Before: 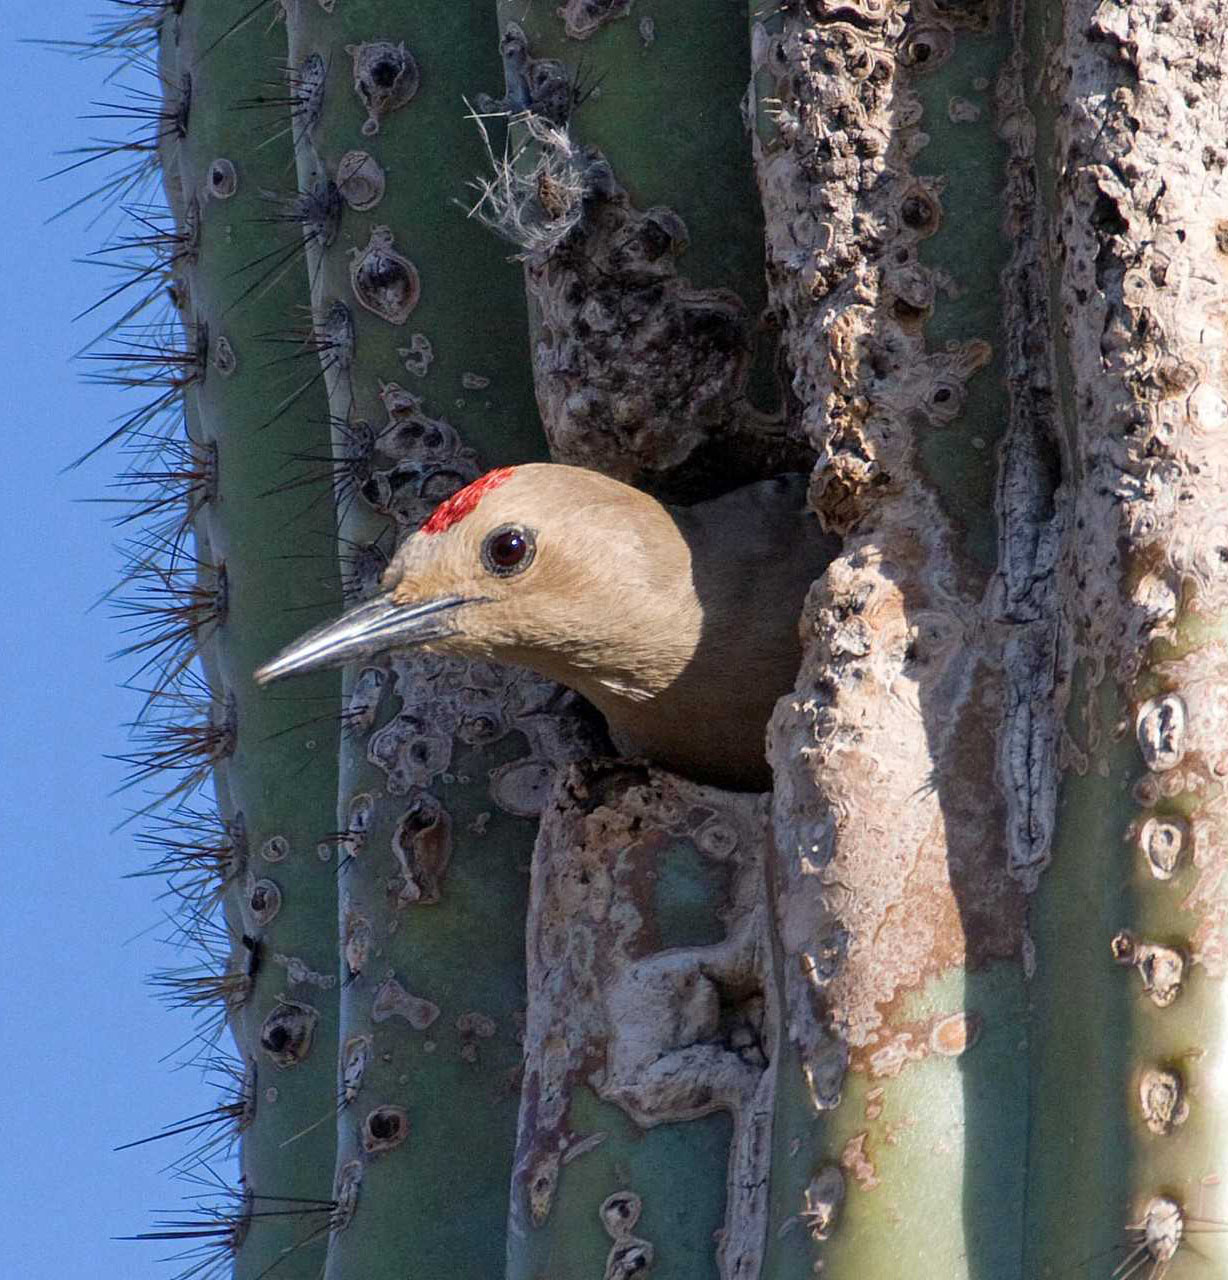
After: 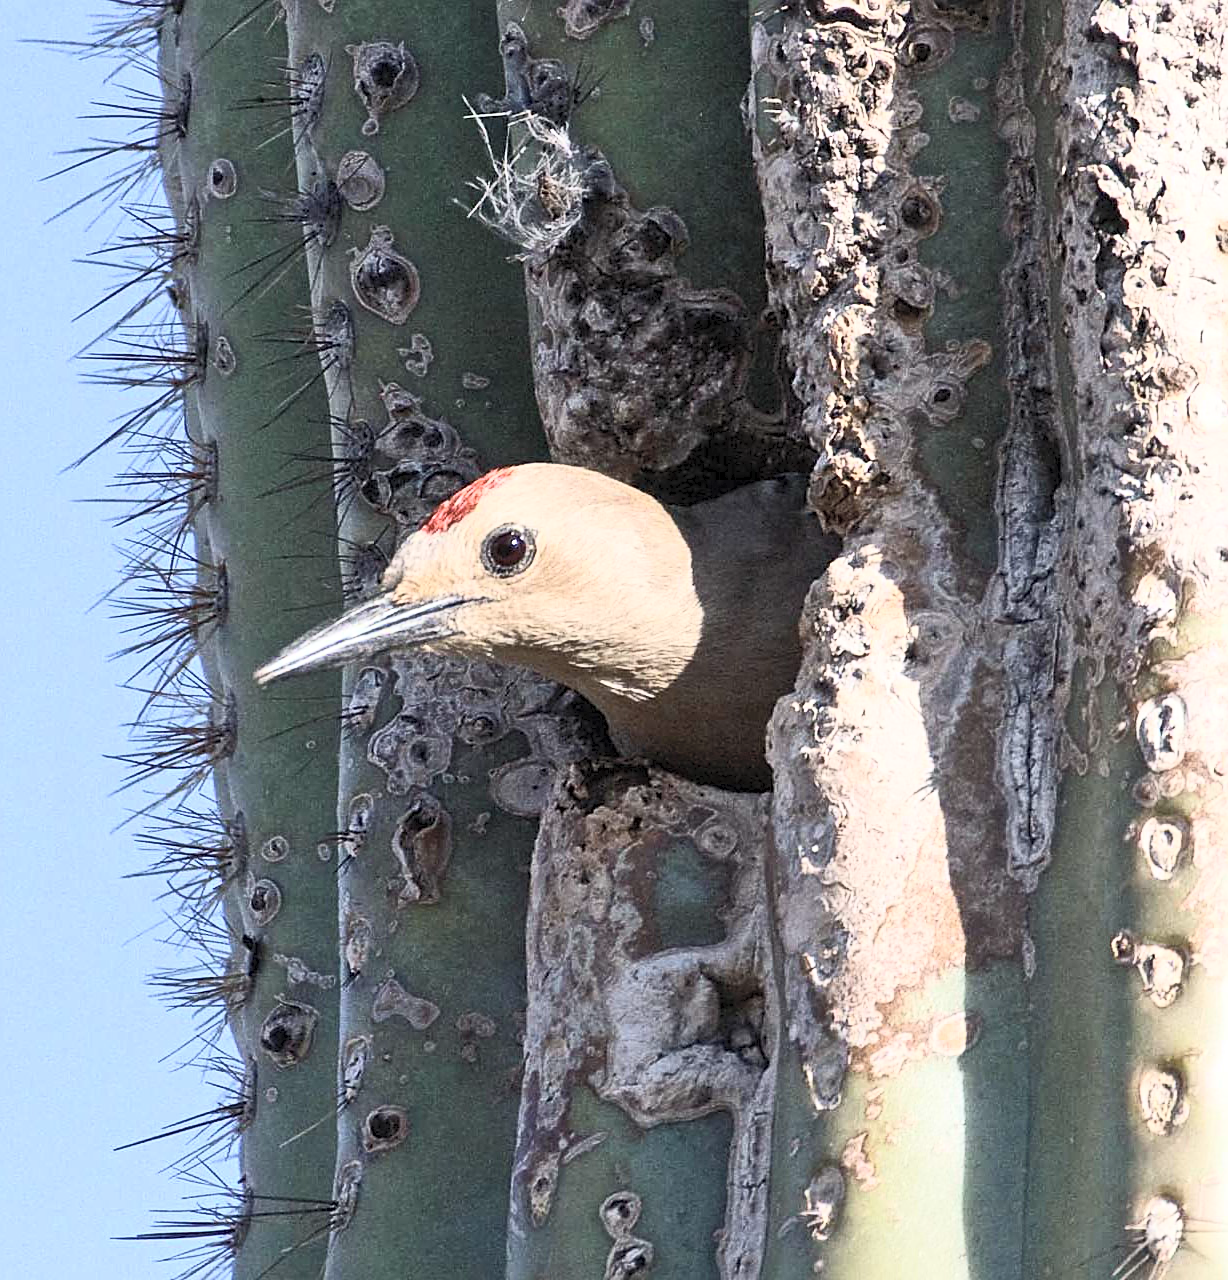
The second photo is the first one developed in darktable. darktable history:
contrast brightness saturation: contrast 0.446, brightness 0.563, saturation -0.207
sharpen: on, module defaults
